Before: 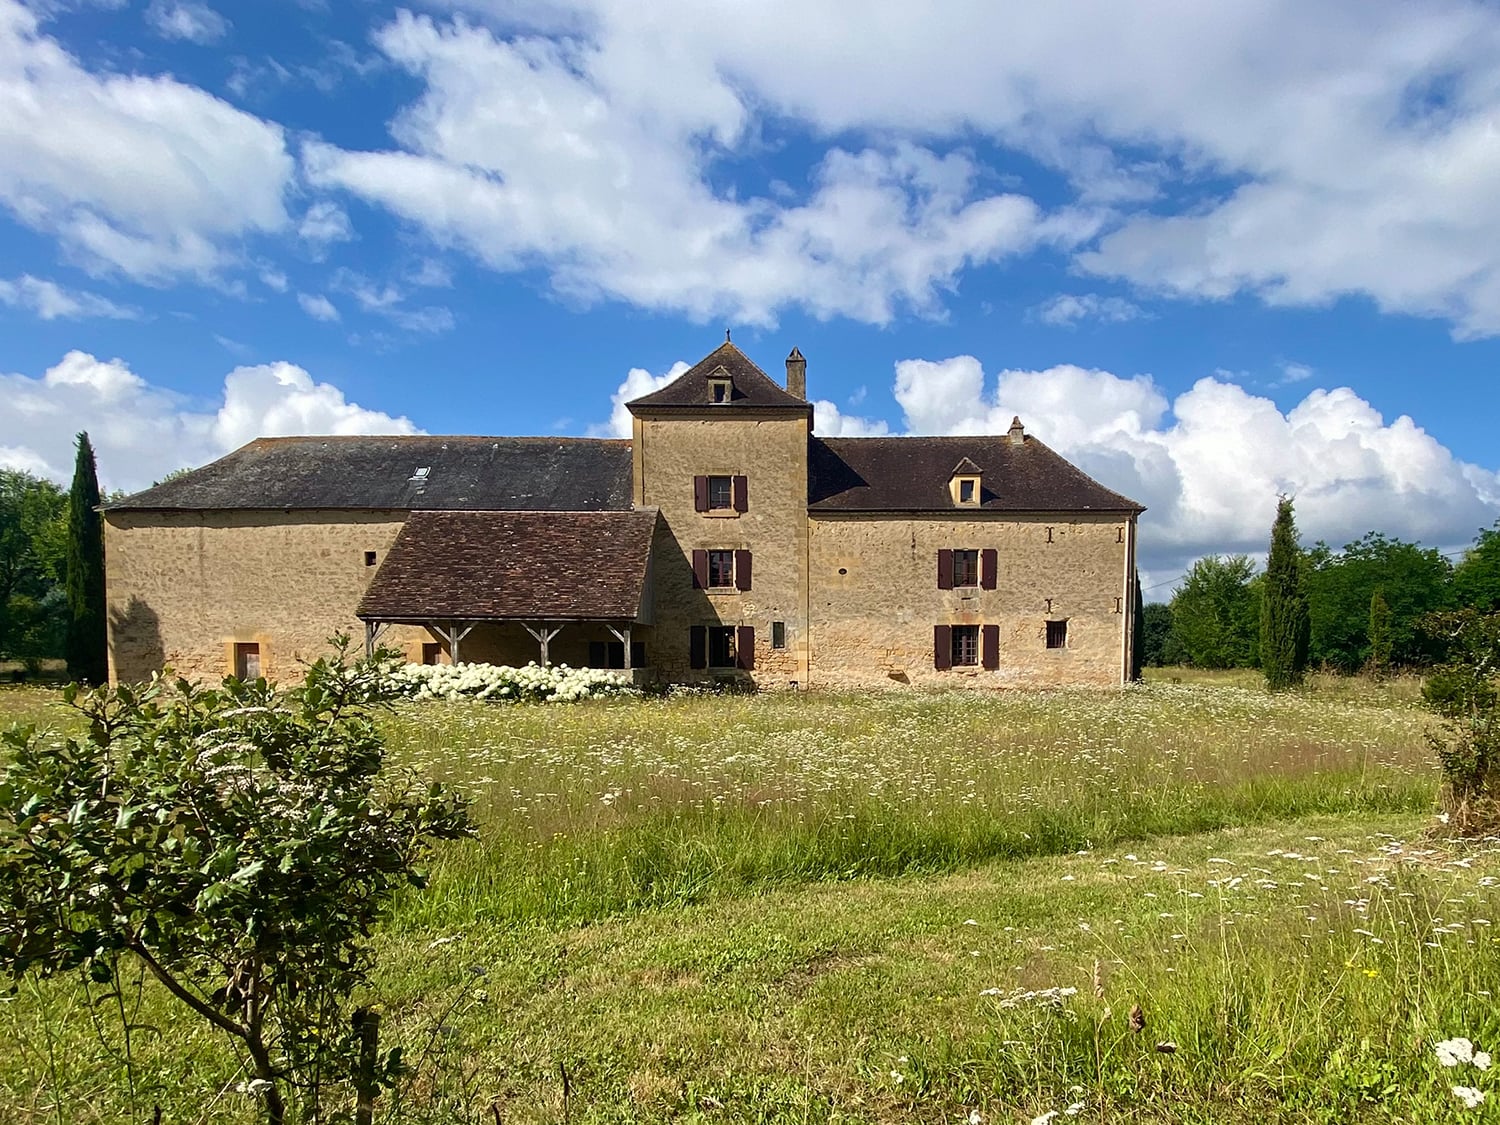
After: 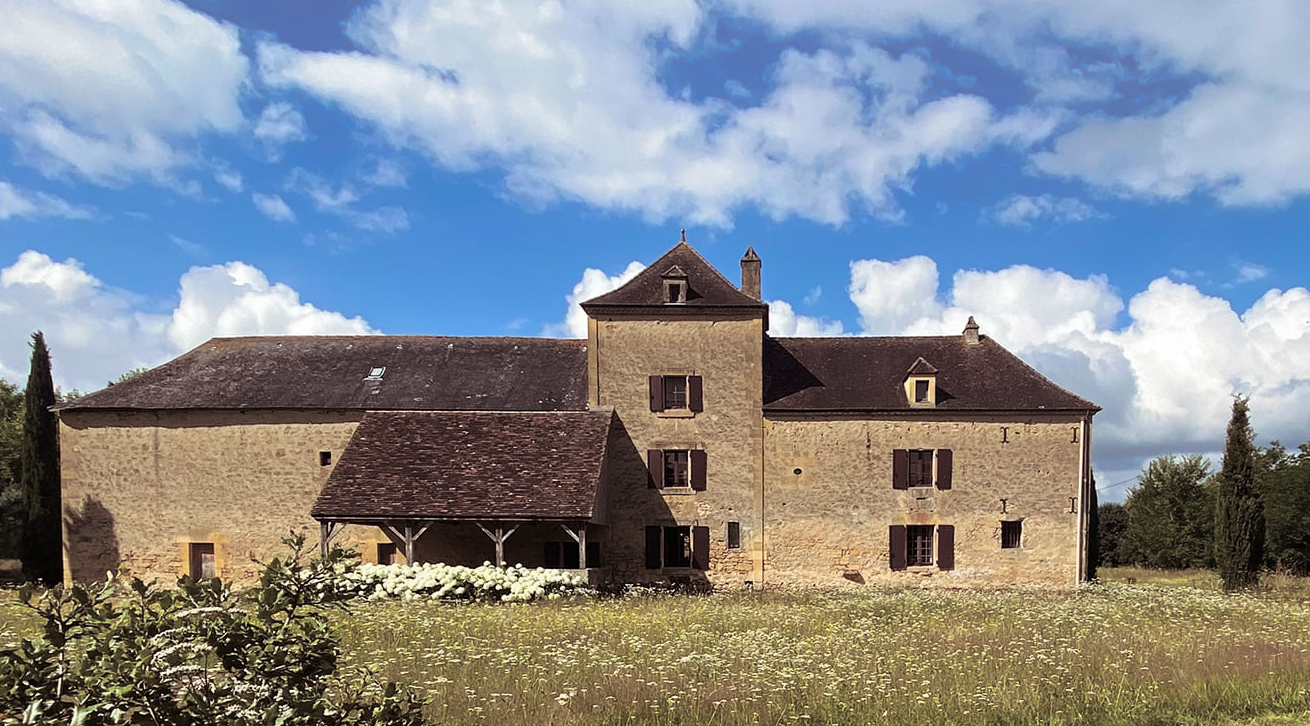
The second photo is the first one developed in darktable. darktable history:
crop: left 3.015%, top 8.969%, right 9.647%, bottom 26.457%
split-toning: shadows › saturation 0.24, highlights › hue 54°, highlights › saturation 0.24
